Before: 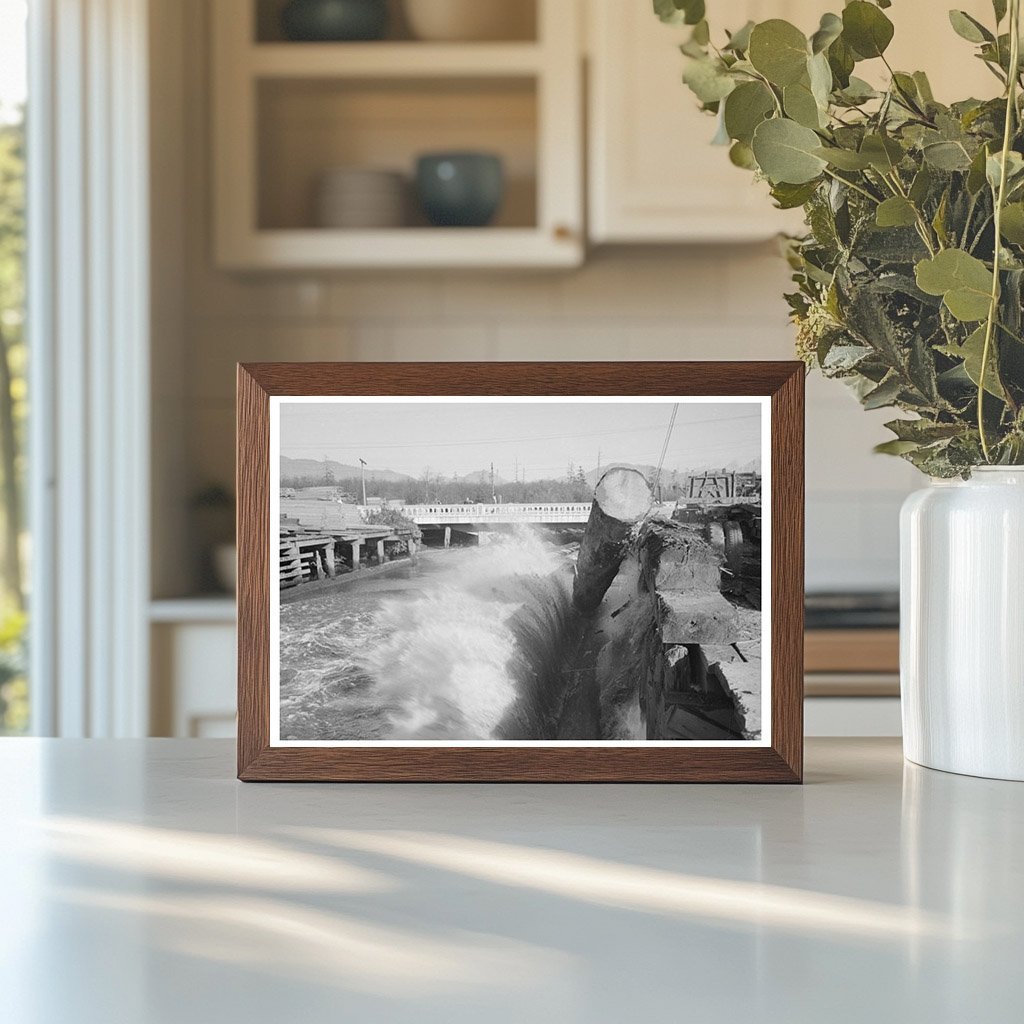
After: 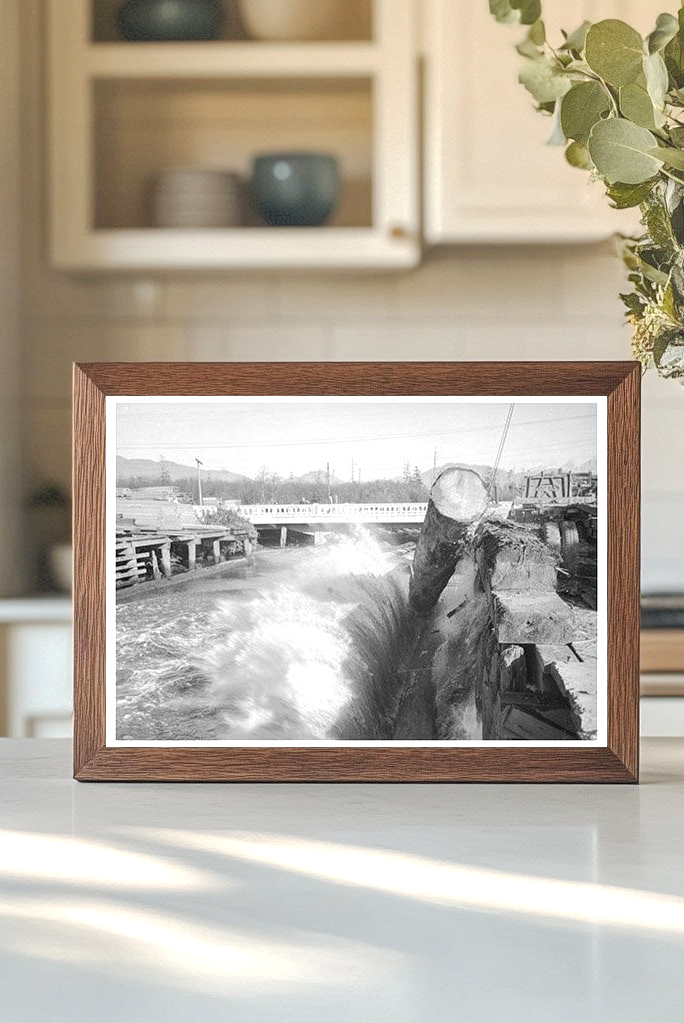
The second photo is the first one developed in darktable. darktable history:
tone equalizer: -8 EV -0.446 EV, -7 EV -0.409 EV, -6 EV -0.308 EV, -5 EV -0.213 EV, -3 EV 0.205 EV, -2 EV 0.35 EV, -1 EV 0.401 EV, +0 EV 0.412 EV, smoothing diameter 24.92%, edges refinement/feathering 9.8, preserve details guided filter
local contrast: highlights 95%, shadows 86%, detail 160%, midtone range 0.2
base curve: curves: ch0 [(0, 0) (0.262, 0.32) (0.722, 0.705) (1, 1)], preserve colors none
crop and rotate: left 16.089%, right 17.095%
